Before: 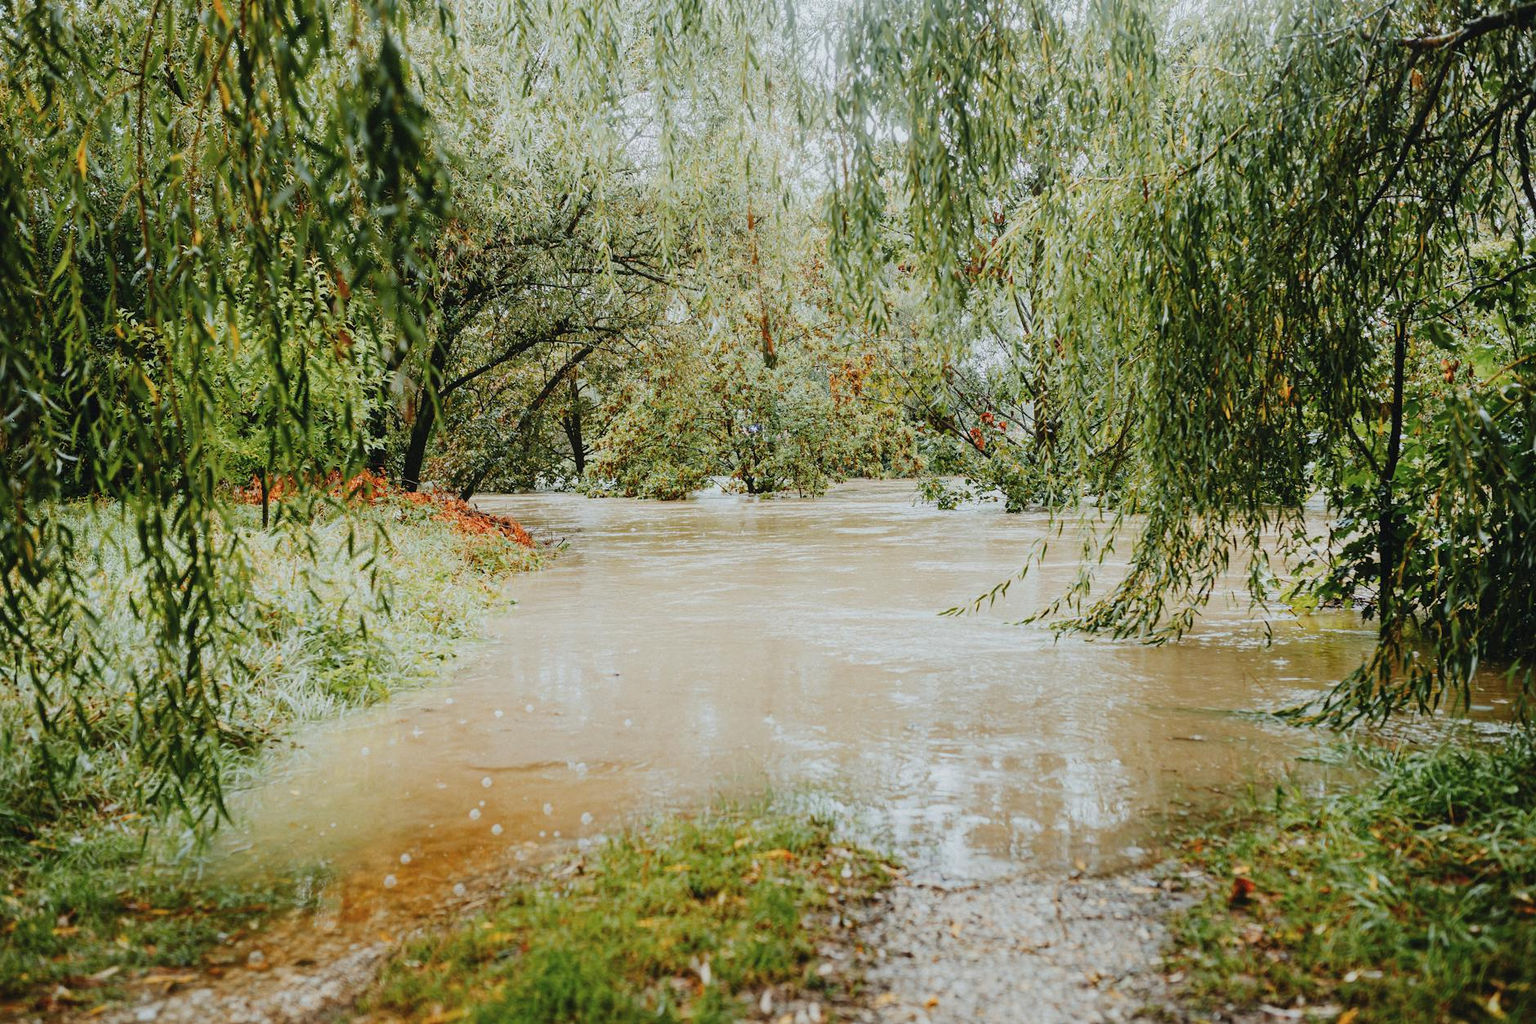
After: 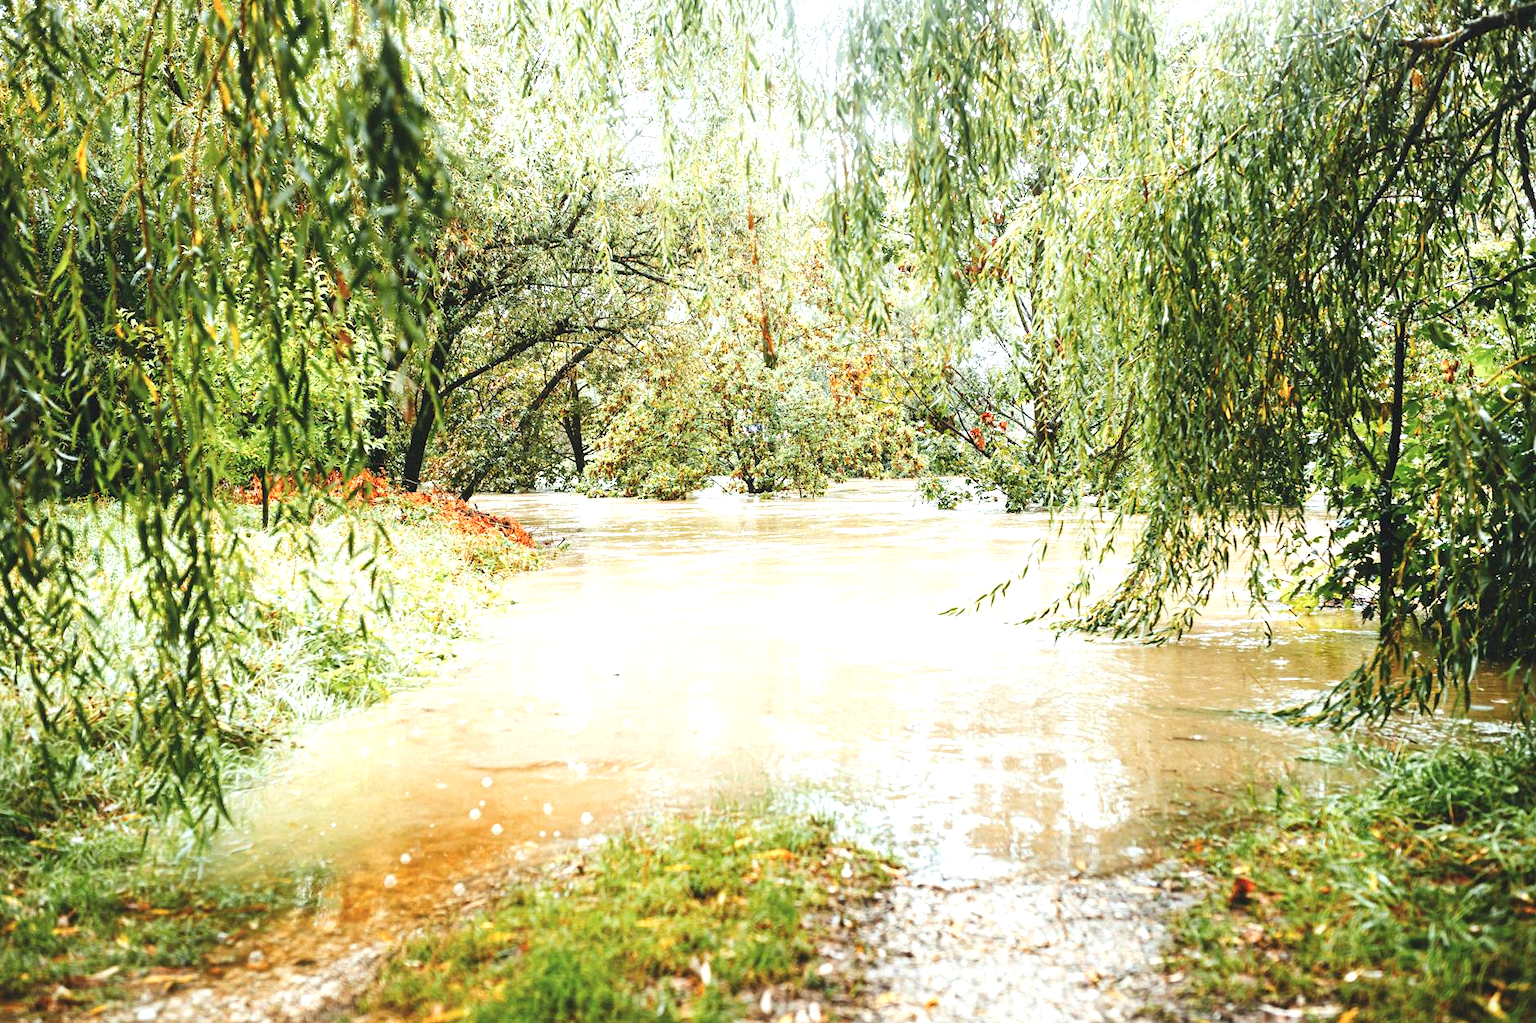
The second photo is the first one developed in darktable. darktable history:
exposure: black level correction 0, exposure 1.188 EV, compensate highlight preservation false
